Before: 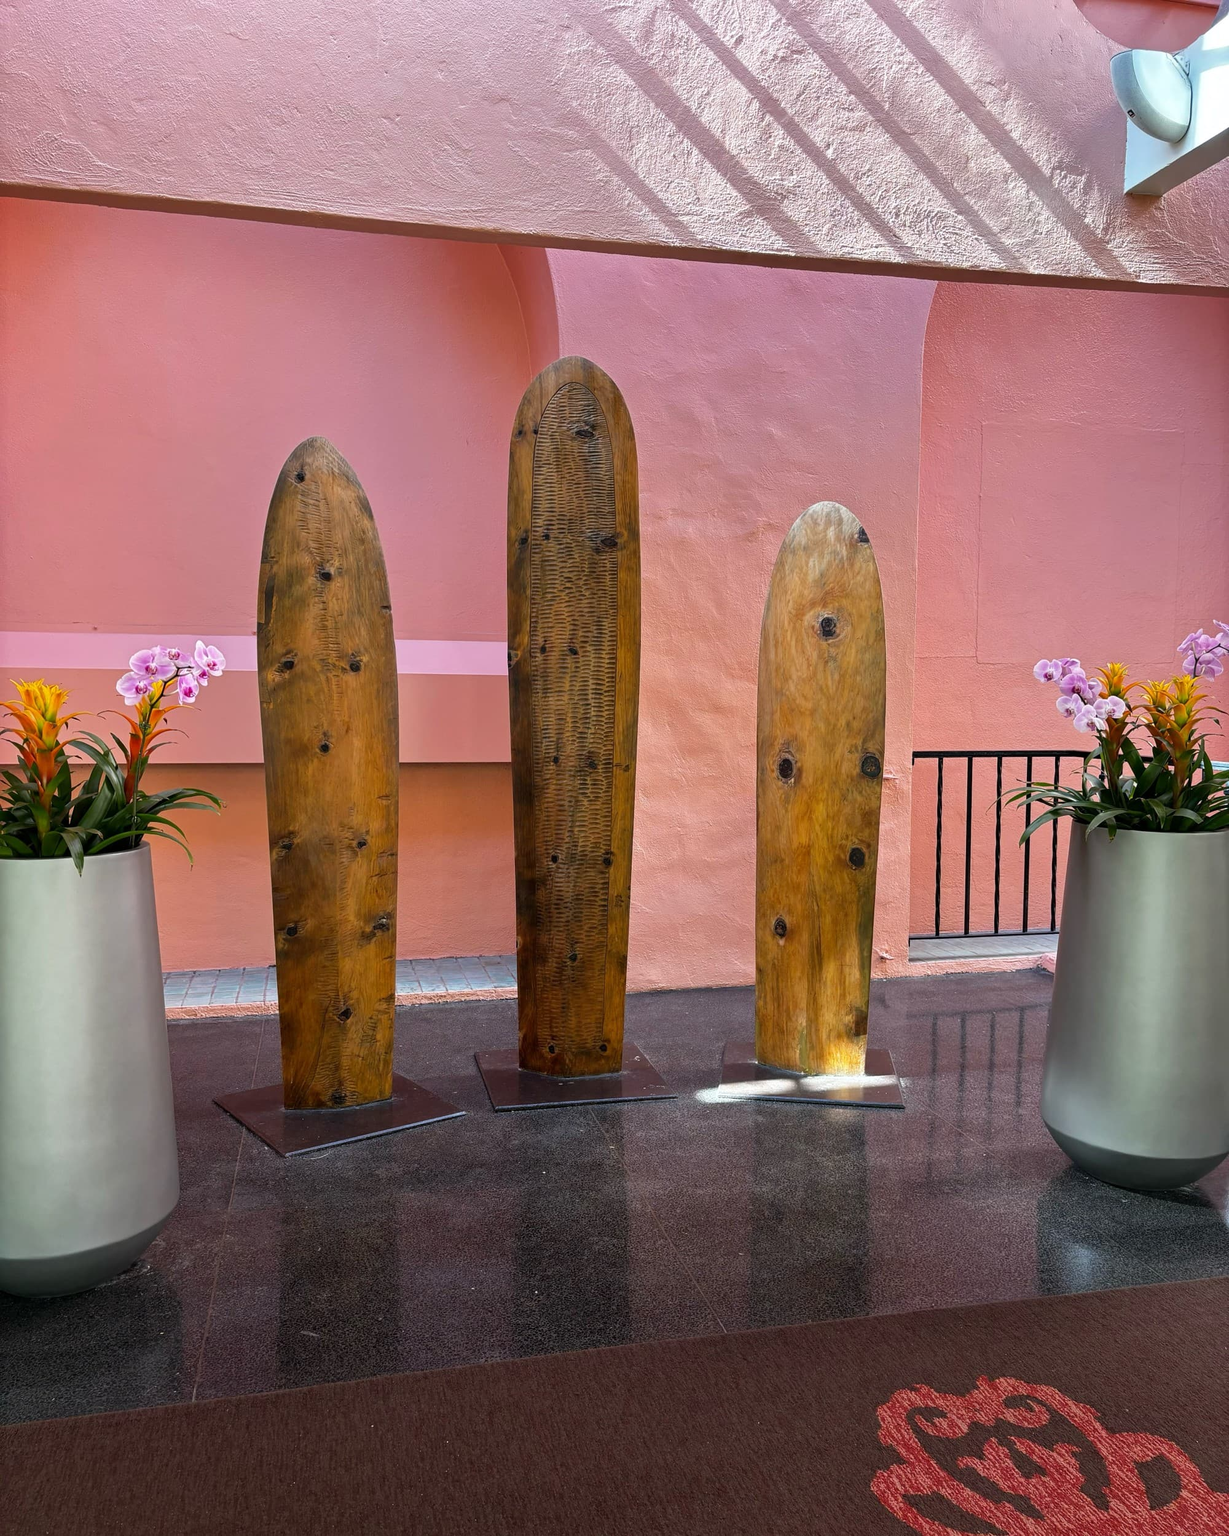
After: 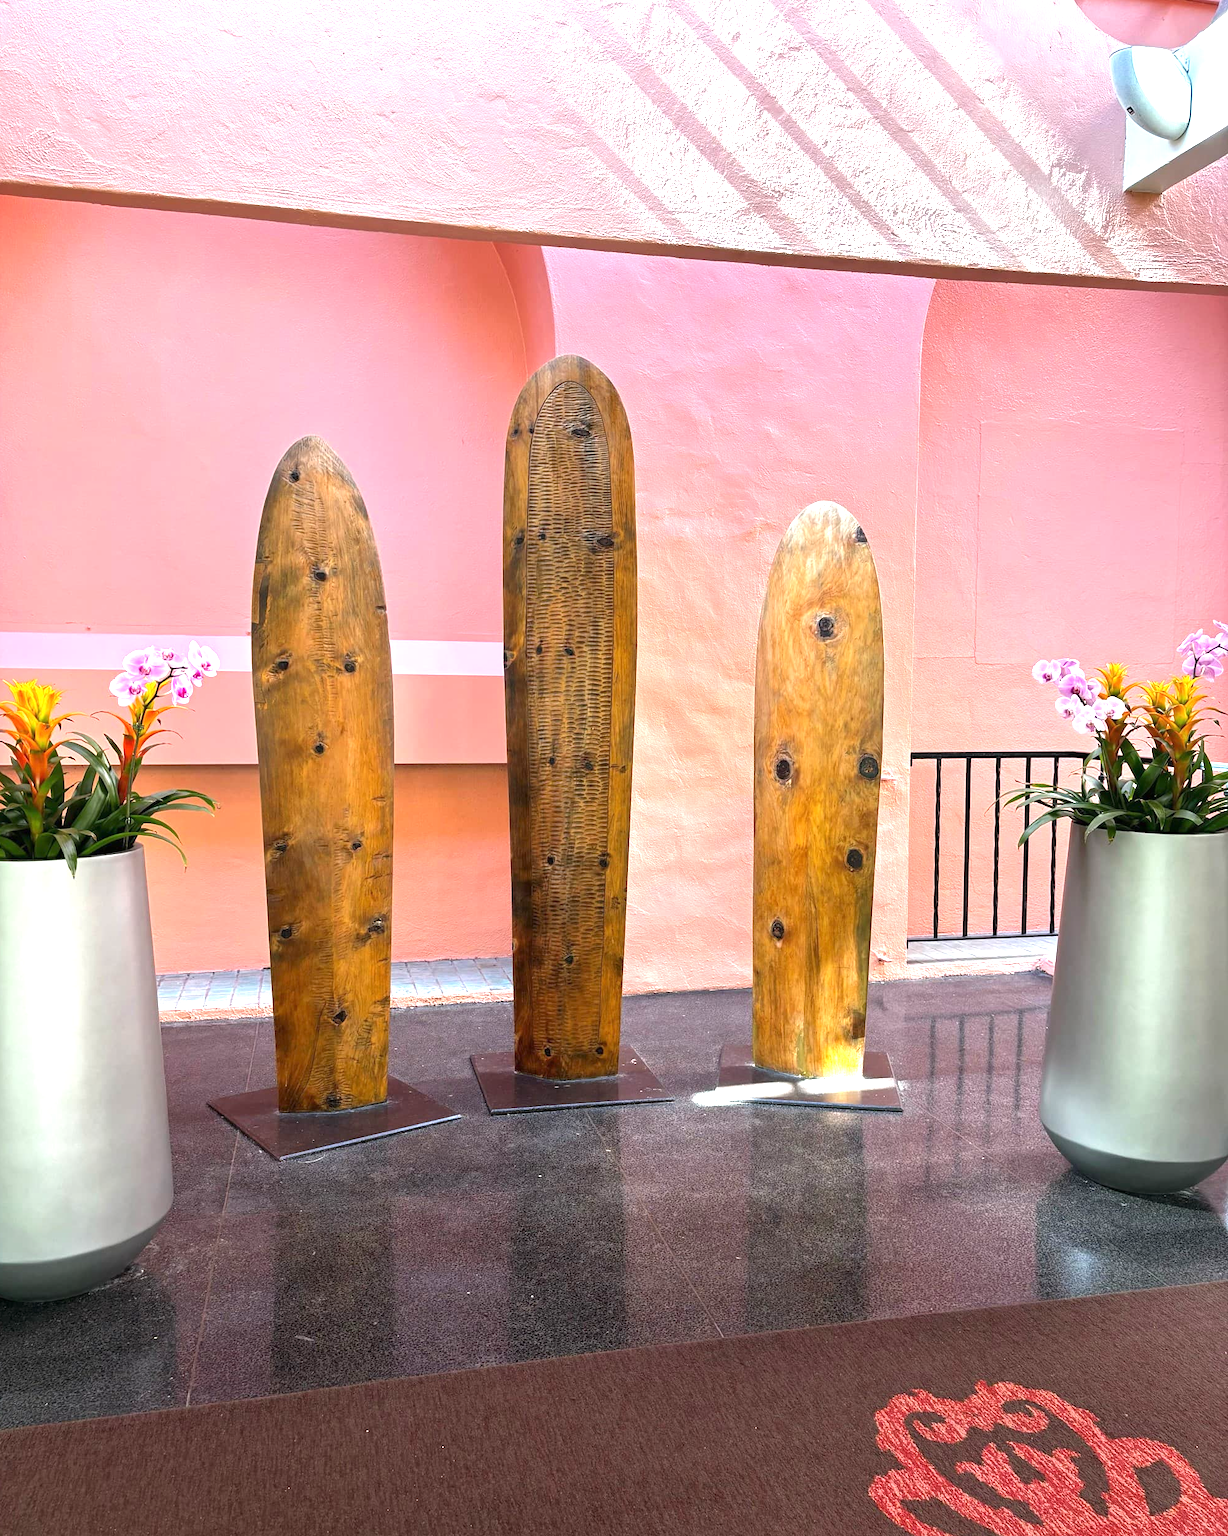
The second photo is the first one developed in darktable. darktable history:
exposure: black level correction 0, exposure 1.2 EV, compensate highlight preservation false
crop and rotate: left 0.616%, top 0.31%, bottom 0.273%
